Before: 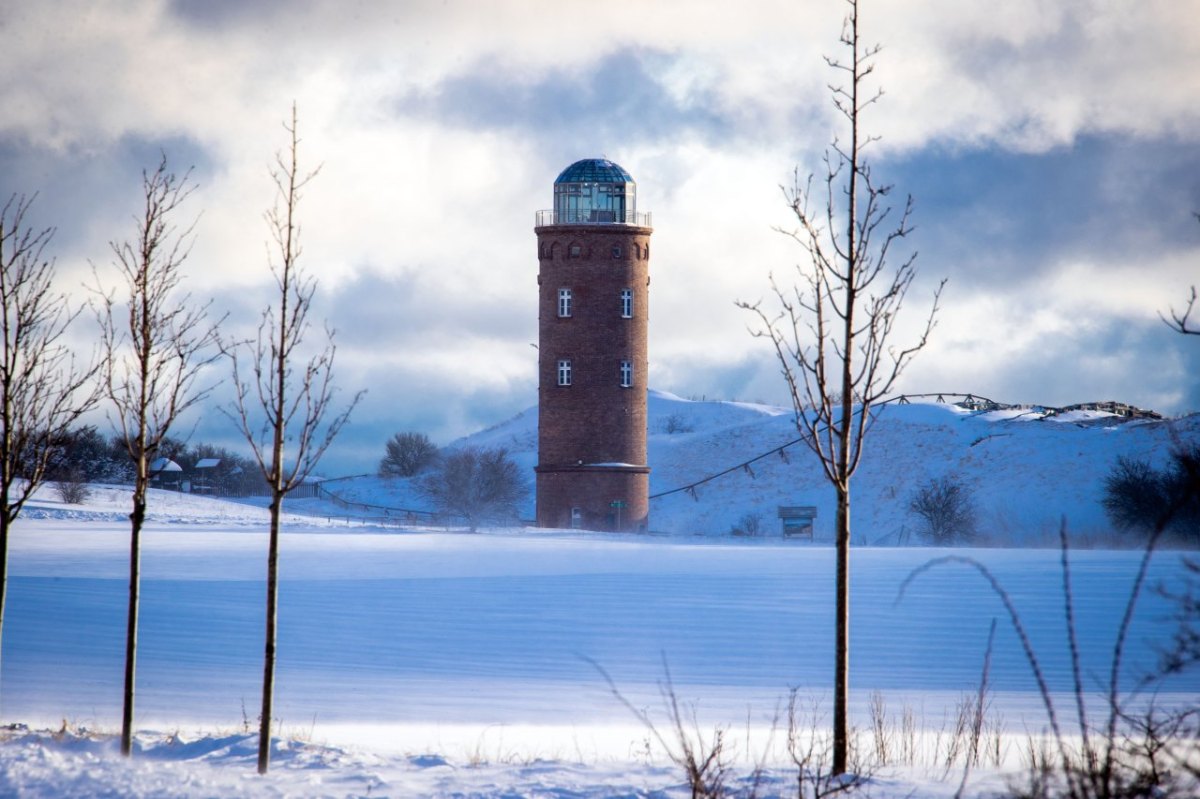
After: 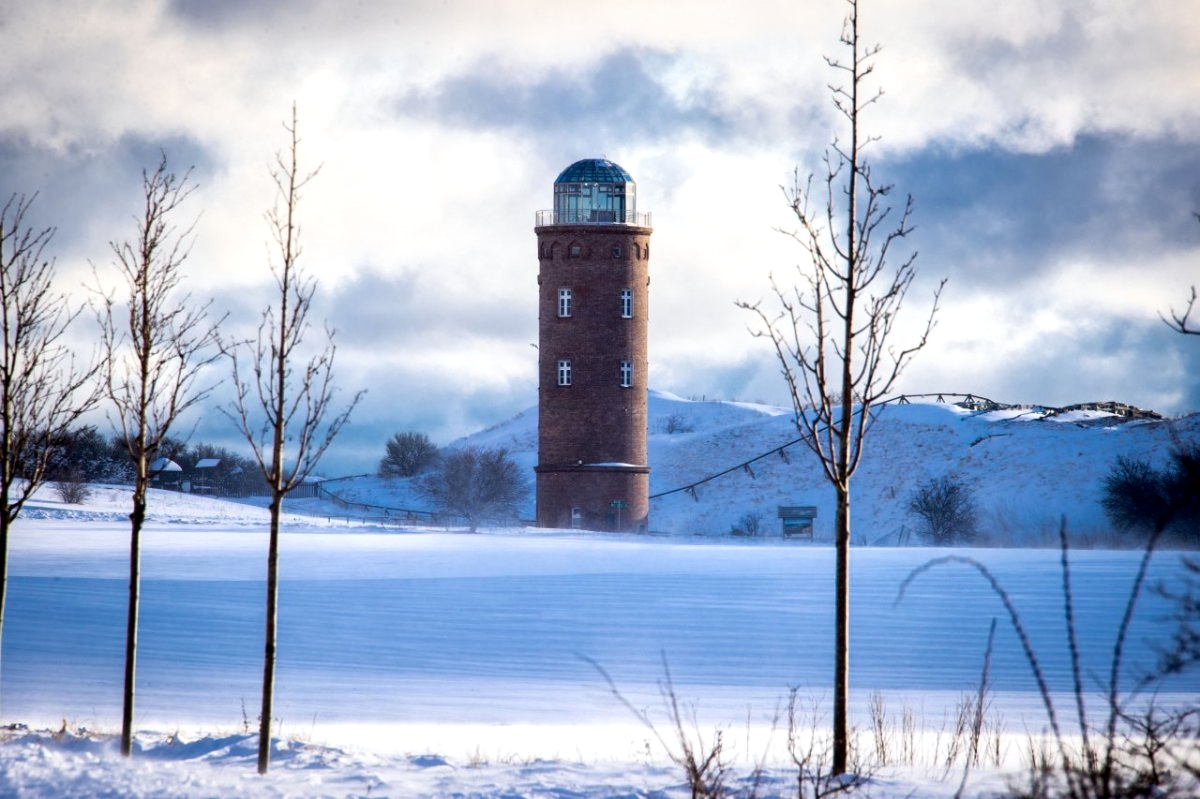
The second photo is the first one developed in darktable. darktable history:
local contrast: mode bilateral grid, contrast 19, coarseness 51, detail 141%, midtone range 0.2
contrast brightness saturation: contrast 0.146, brightness 0.042
